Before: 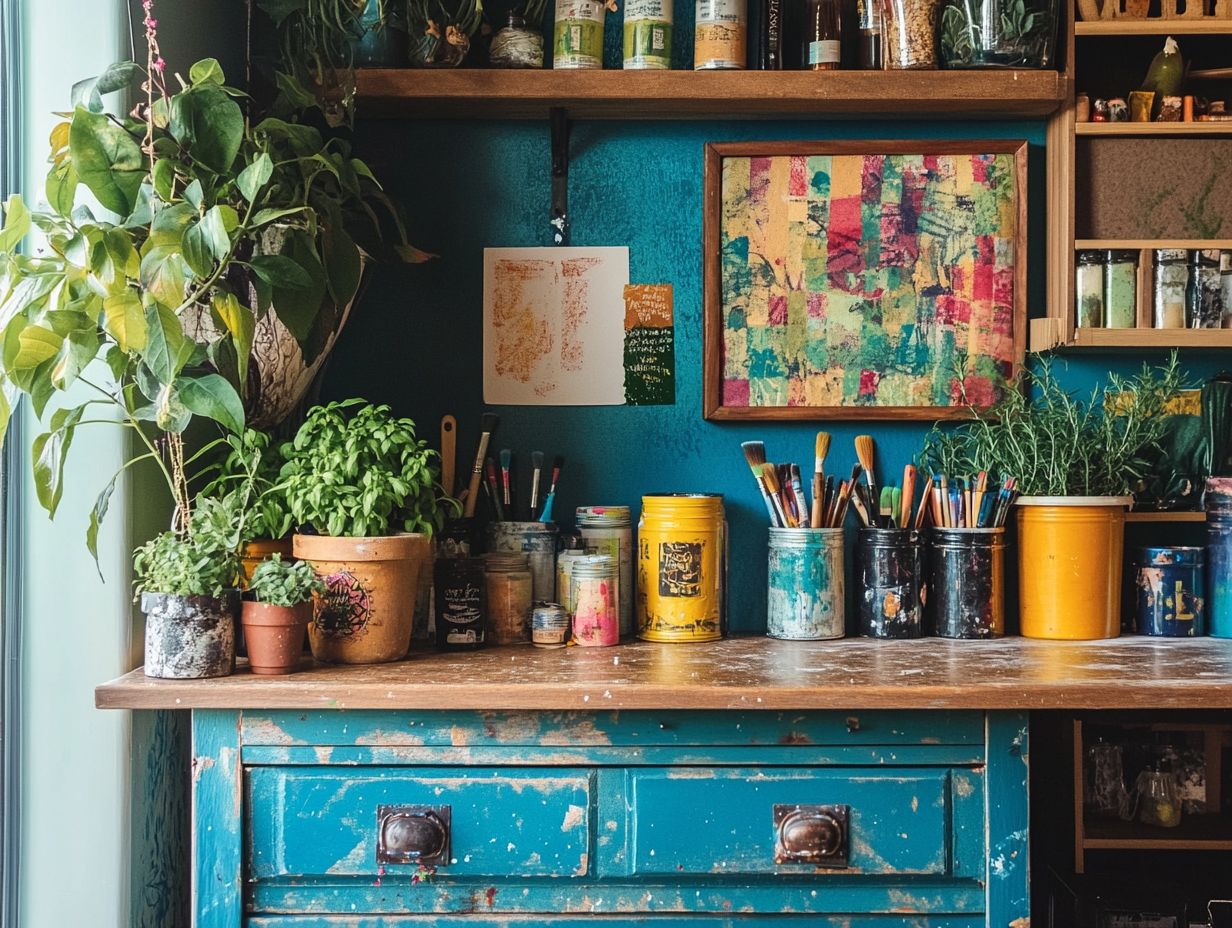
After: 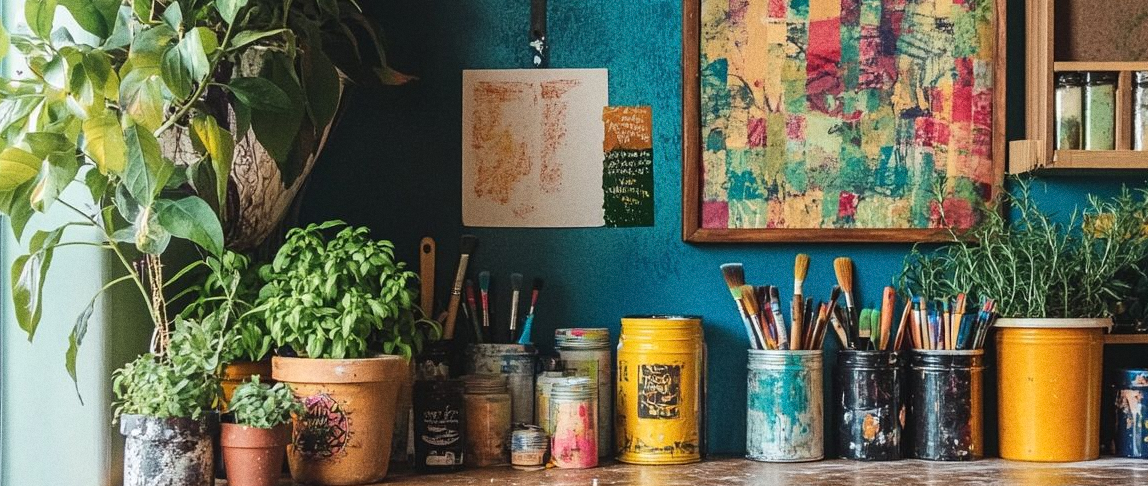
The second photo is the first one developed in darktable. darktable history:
crop: left 1.744%, top 19.225%, right 5.069%, bottom 28.357%
grain: coarseness 0.09 ISO
